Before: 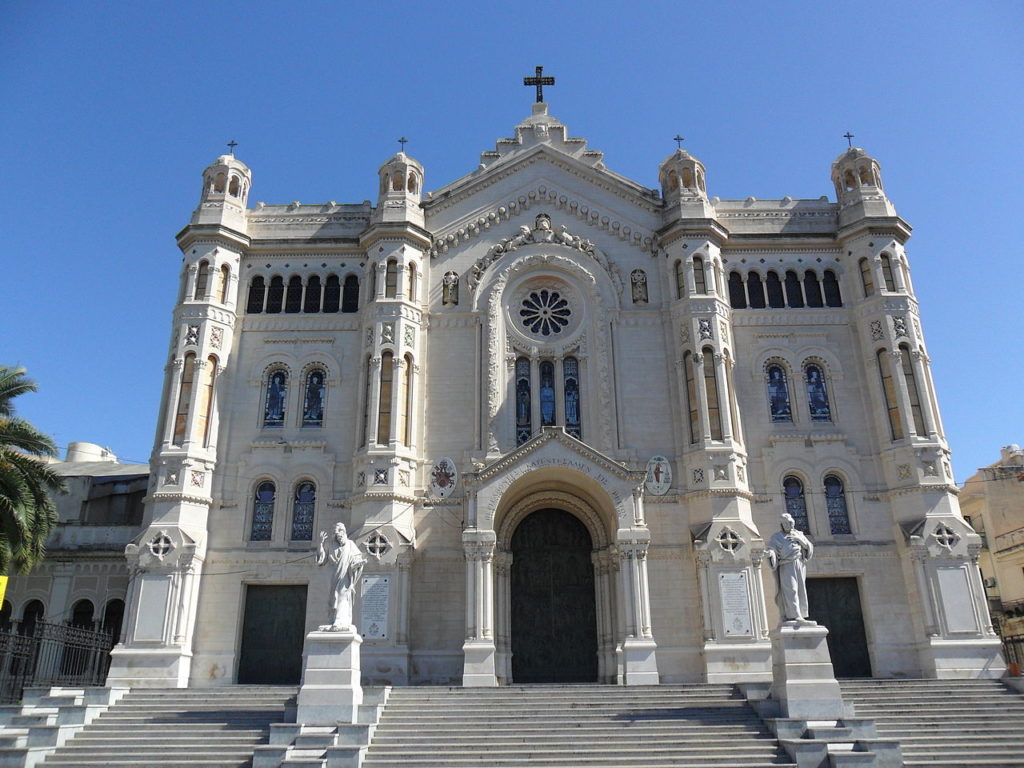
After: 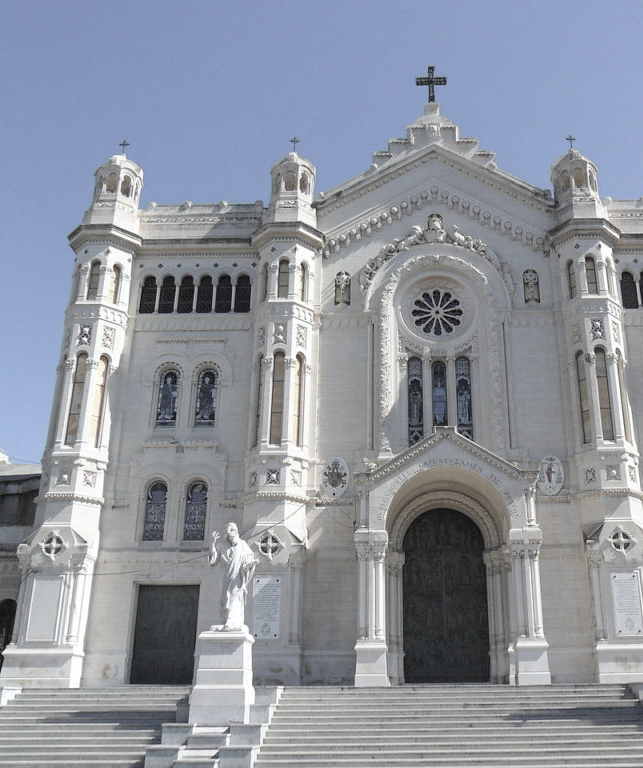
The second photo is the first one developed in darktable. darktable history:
crop: left 10.644%, right 26.528%
contrast brightness saturation: brightness 0.18, saturation -0.5
tone equalizer: on, module defaults
white balance: red 0.988, blue 1.017
exposure: compensate highlight preservation false
